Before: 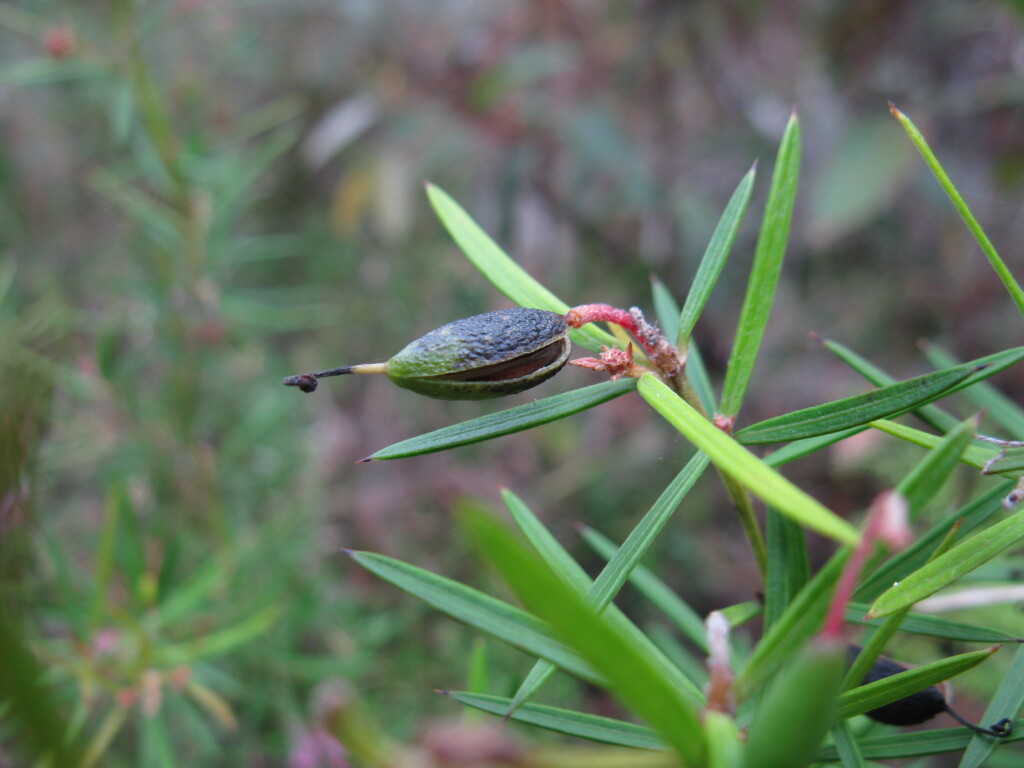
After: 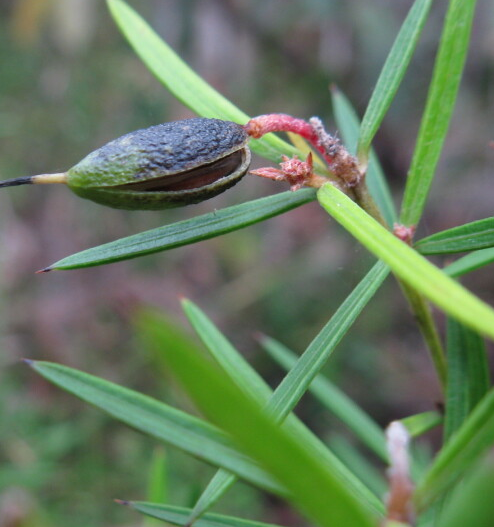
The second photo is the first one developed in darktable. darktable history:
crop: left 31.345%, top 24.79%, right 20.33%, bottom 6.58%
